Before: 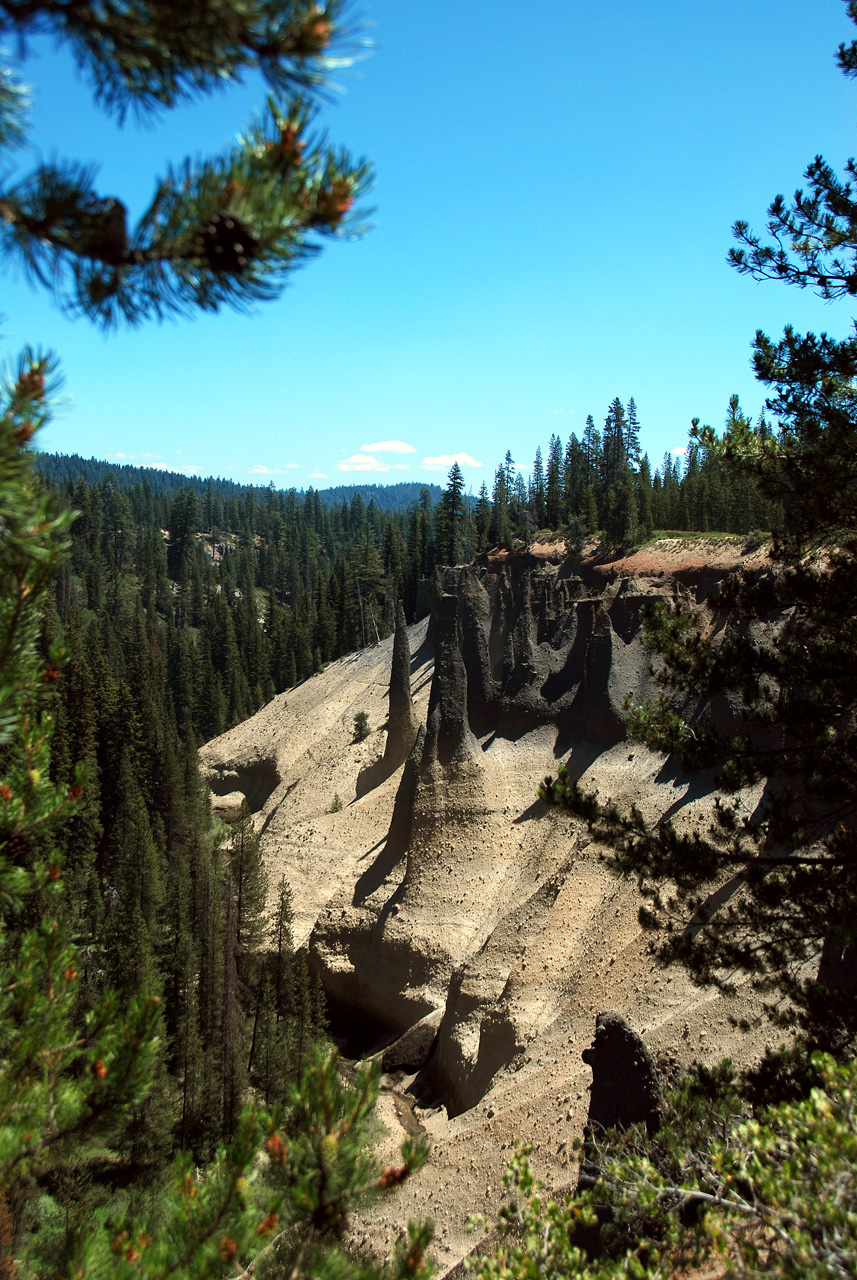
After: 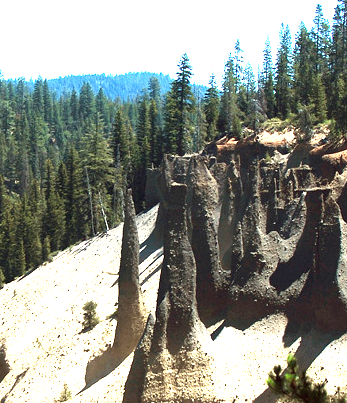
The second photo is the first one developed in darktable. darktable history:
crop: left 31.657%, top 32.134%, right 27.781%, bottom 36.313%
exposure: black level correction 0, exposure 1.952 EV, compensate highlight preservation false
